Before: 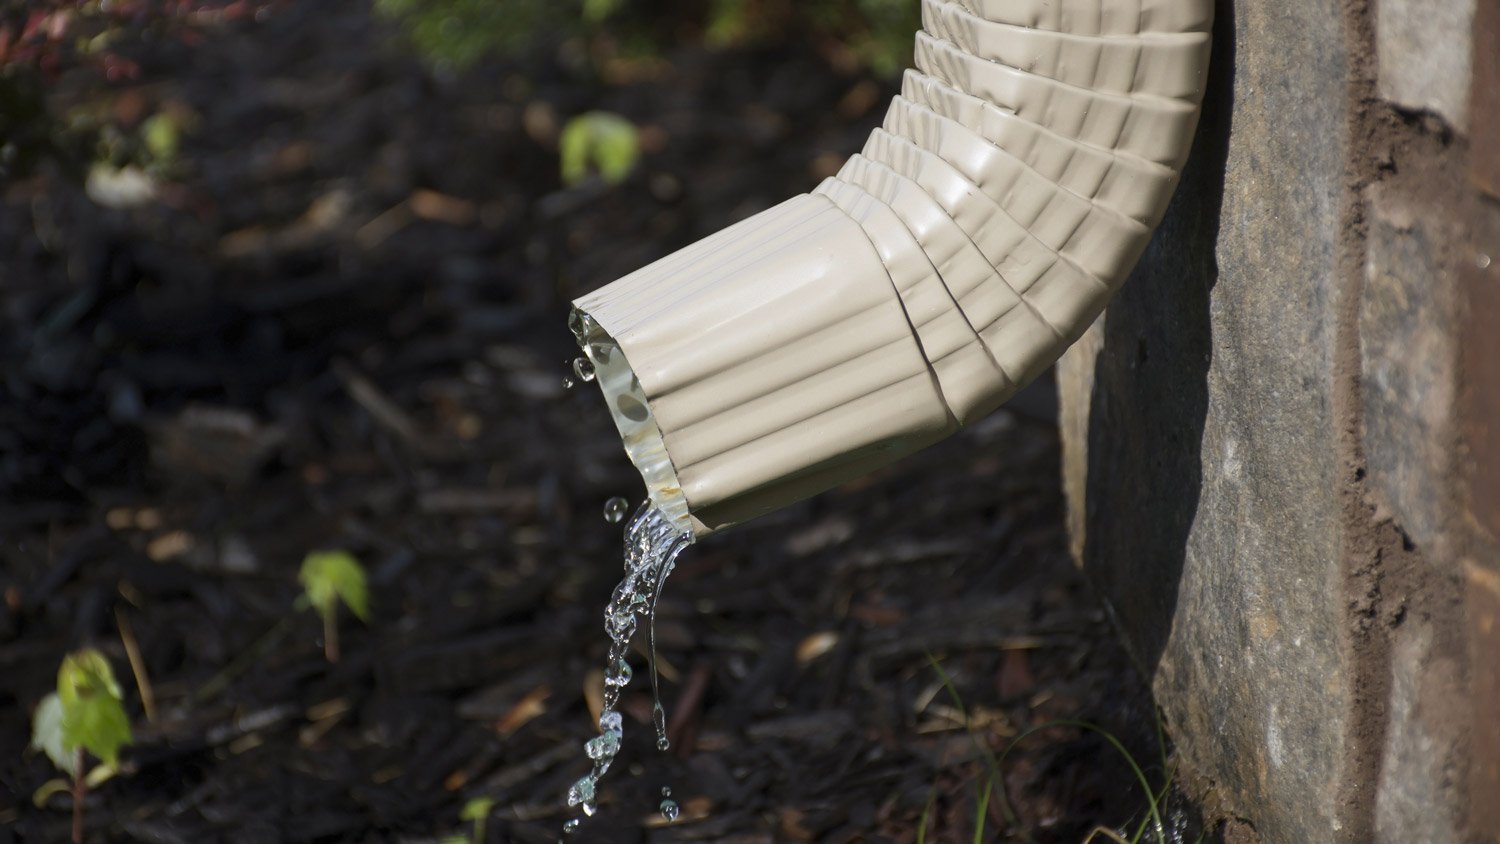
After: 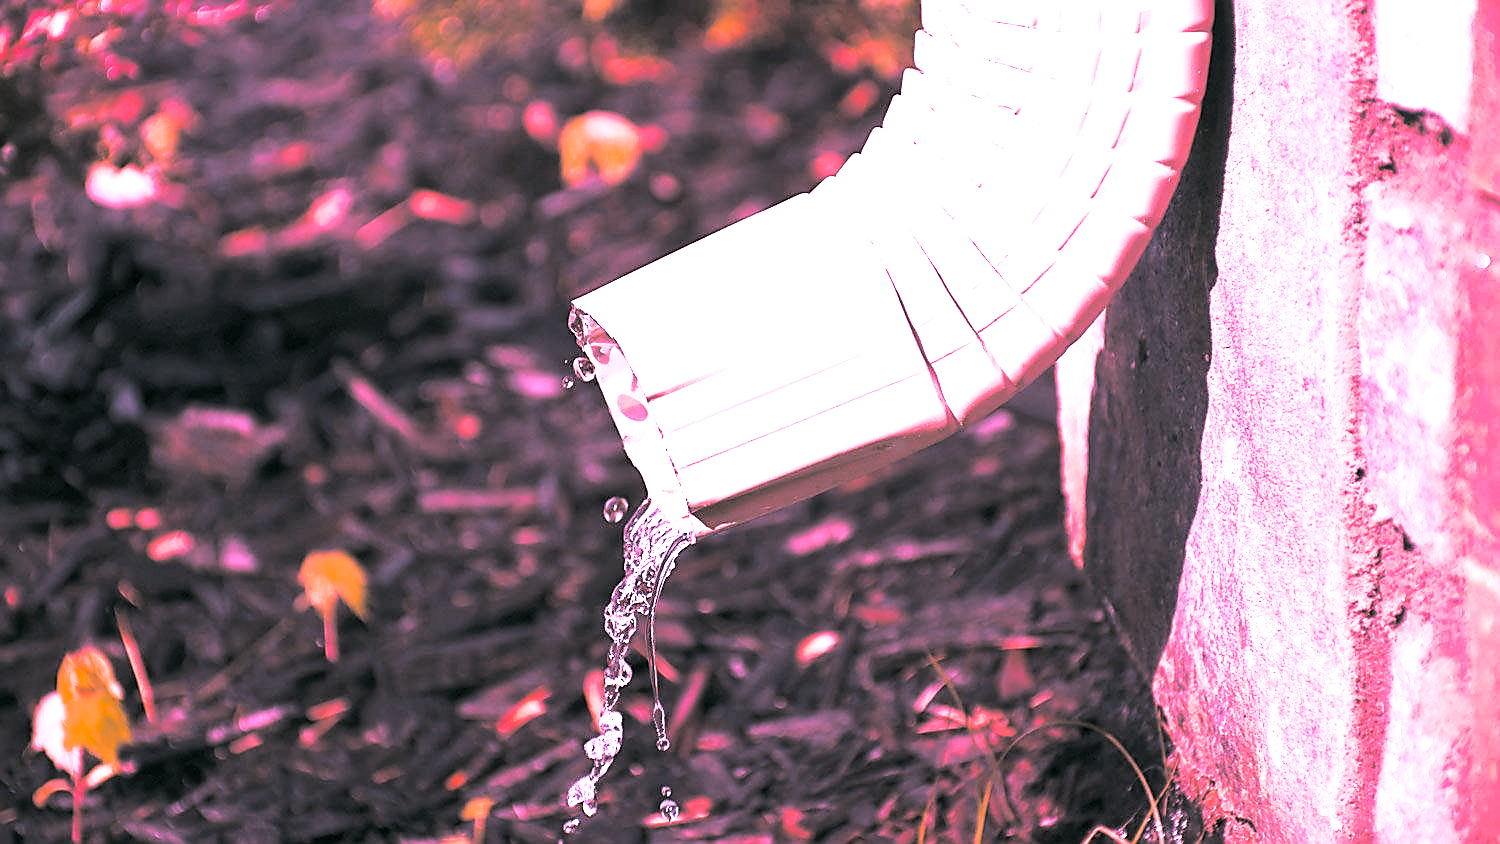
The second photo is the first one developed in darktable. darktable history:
sharpen: radius 1.4, amount 1.25, threshold 0.7
tone curve: curves: ch0 [(0, 0) (0.004, 0.001) (0.133, 0.112) (0.325, 0.362) (0.832, 0.893) (1, 1)], color space Lab, linked channels, preserve colors none
local contrast: mode bilateral grid, contrast 15, coarseness 36, detail 105%, midtone range 0.2
contrast brightness saturation: contrast 0.39, brightness 0.53
split-toning: shadows › hue 201.6°, shadows › saturation 0.16, highlights › hue 50.4°, highlights › saturation 0.2, balance -49.9
white balance: red 2.215, blue 1.705
color zones: curves: ch0 [(0, 0.48) (0.209, 0.398) (0.305, 0.332) (0.429, 0.493) (0.571, 0.5) (0.714, 0.5) (0.857, 0.5) (1, 0.48)]; ch1 [(0, 0.633) (0.143, 0.586) (0.286, 0.489) (0.429, 0.448) (0.571, 0.31) (0.714, 0.335) (0.857, 0.492) (1, 0.633)]; ch2 [(0, 0.448) (0.143, 0.498) (0.286, 0.5) (0.429, 0.5) (0.571, 0.5) (0.714, 0.5) (0.857, 0.5) (1, 0.448)]
color correction: highlights a* -0.482, highlights b* 9.48, shadows a* -9.48, shadows b* 0.803
